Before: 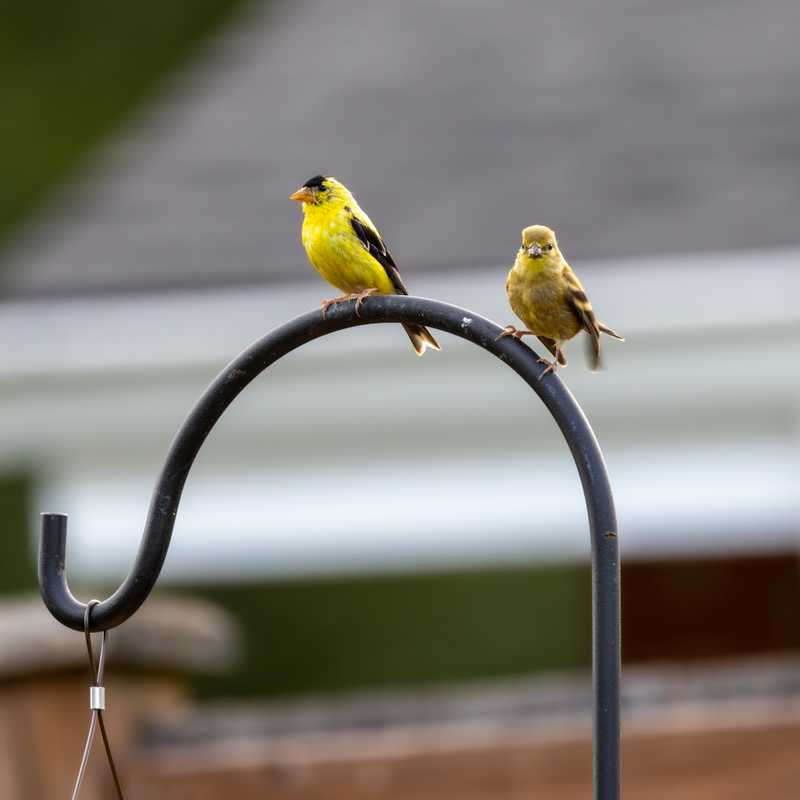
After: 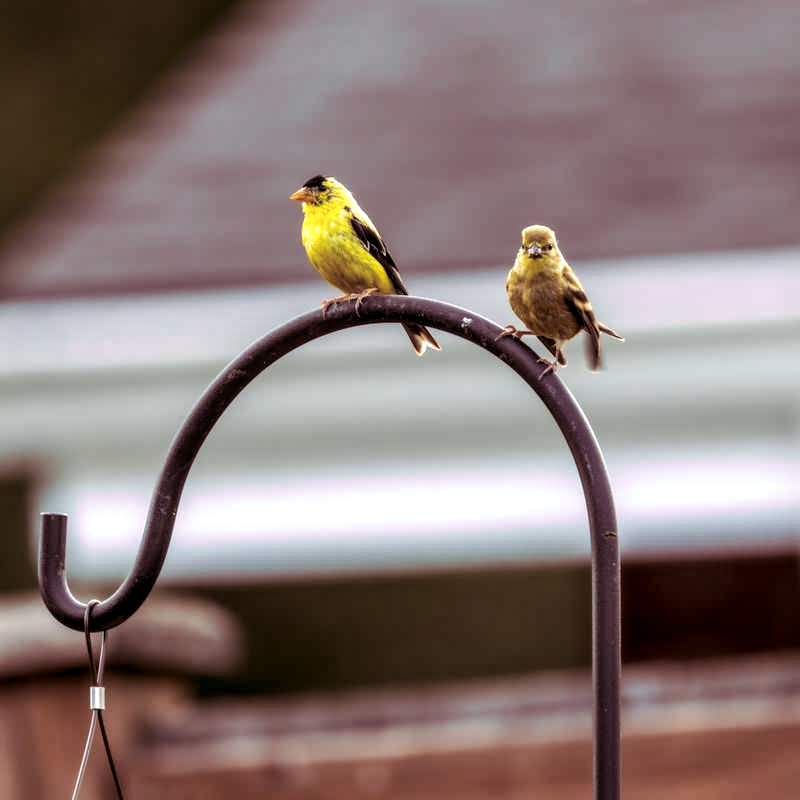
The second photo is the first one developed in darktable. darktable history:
split-toning: highlights › hue 298.8°, highlights › saturation 0.73, compress 41.76%
local contrast: detail 150%
